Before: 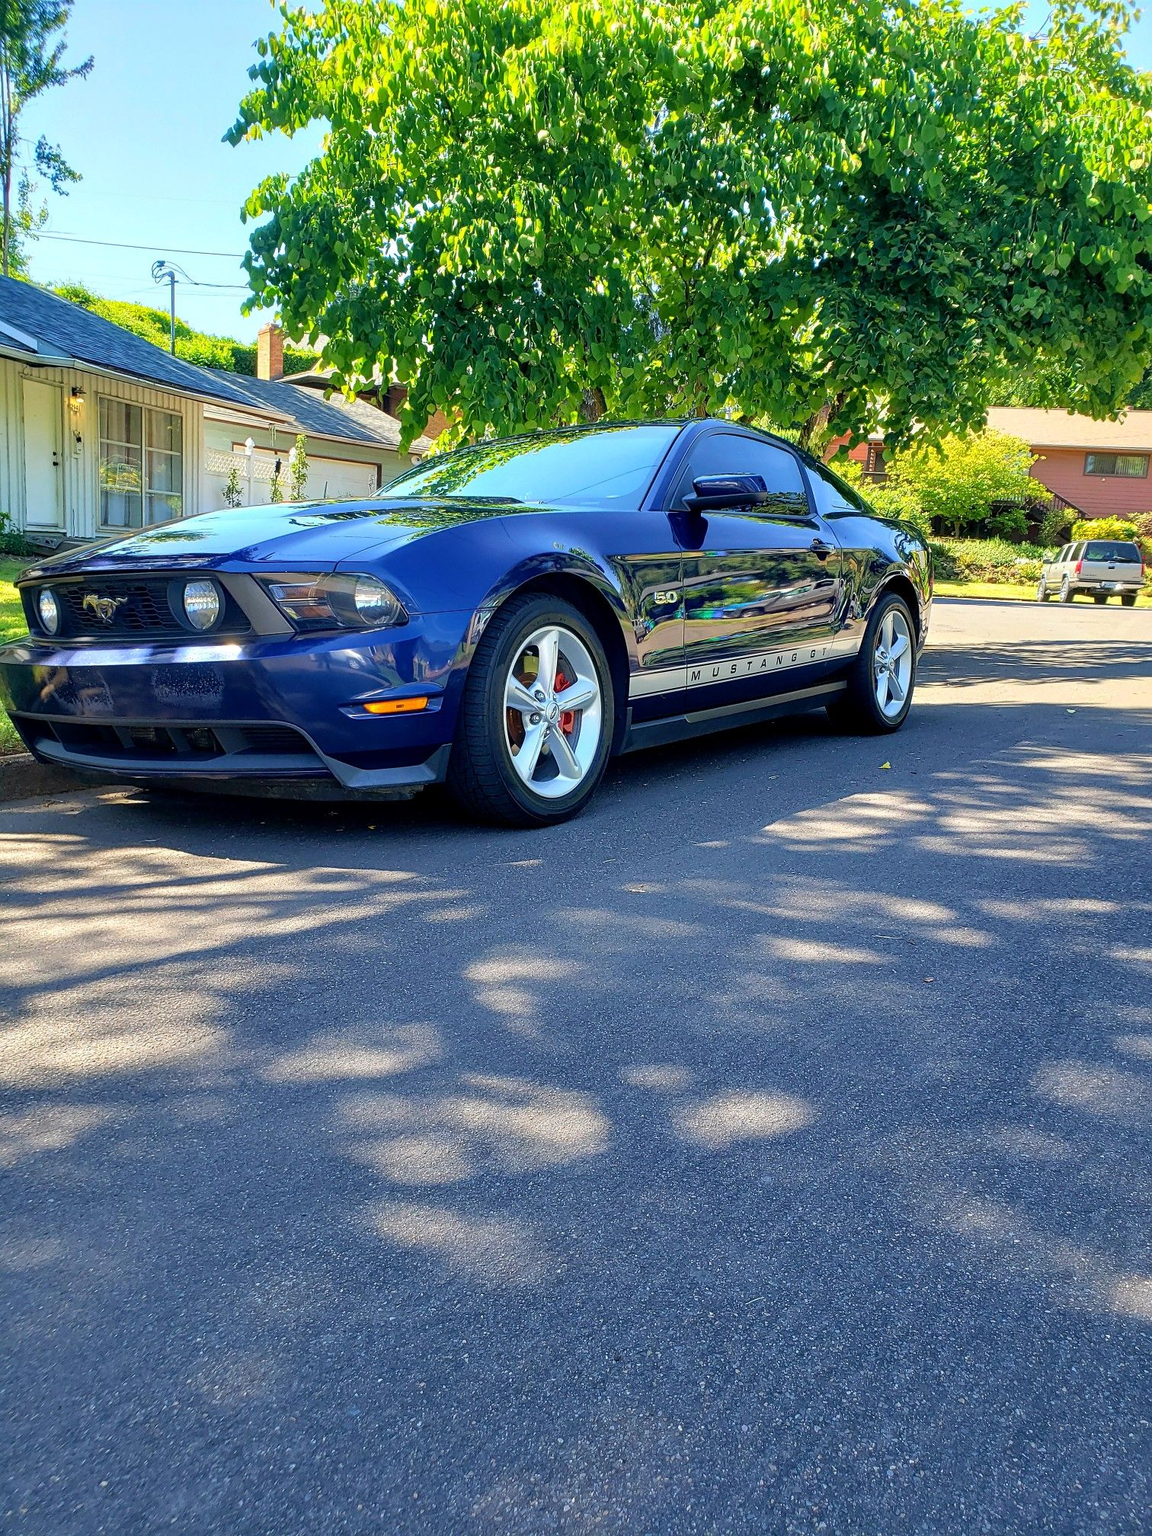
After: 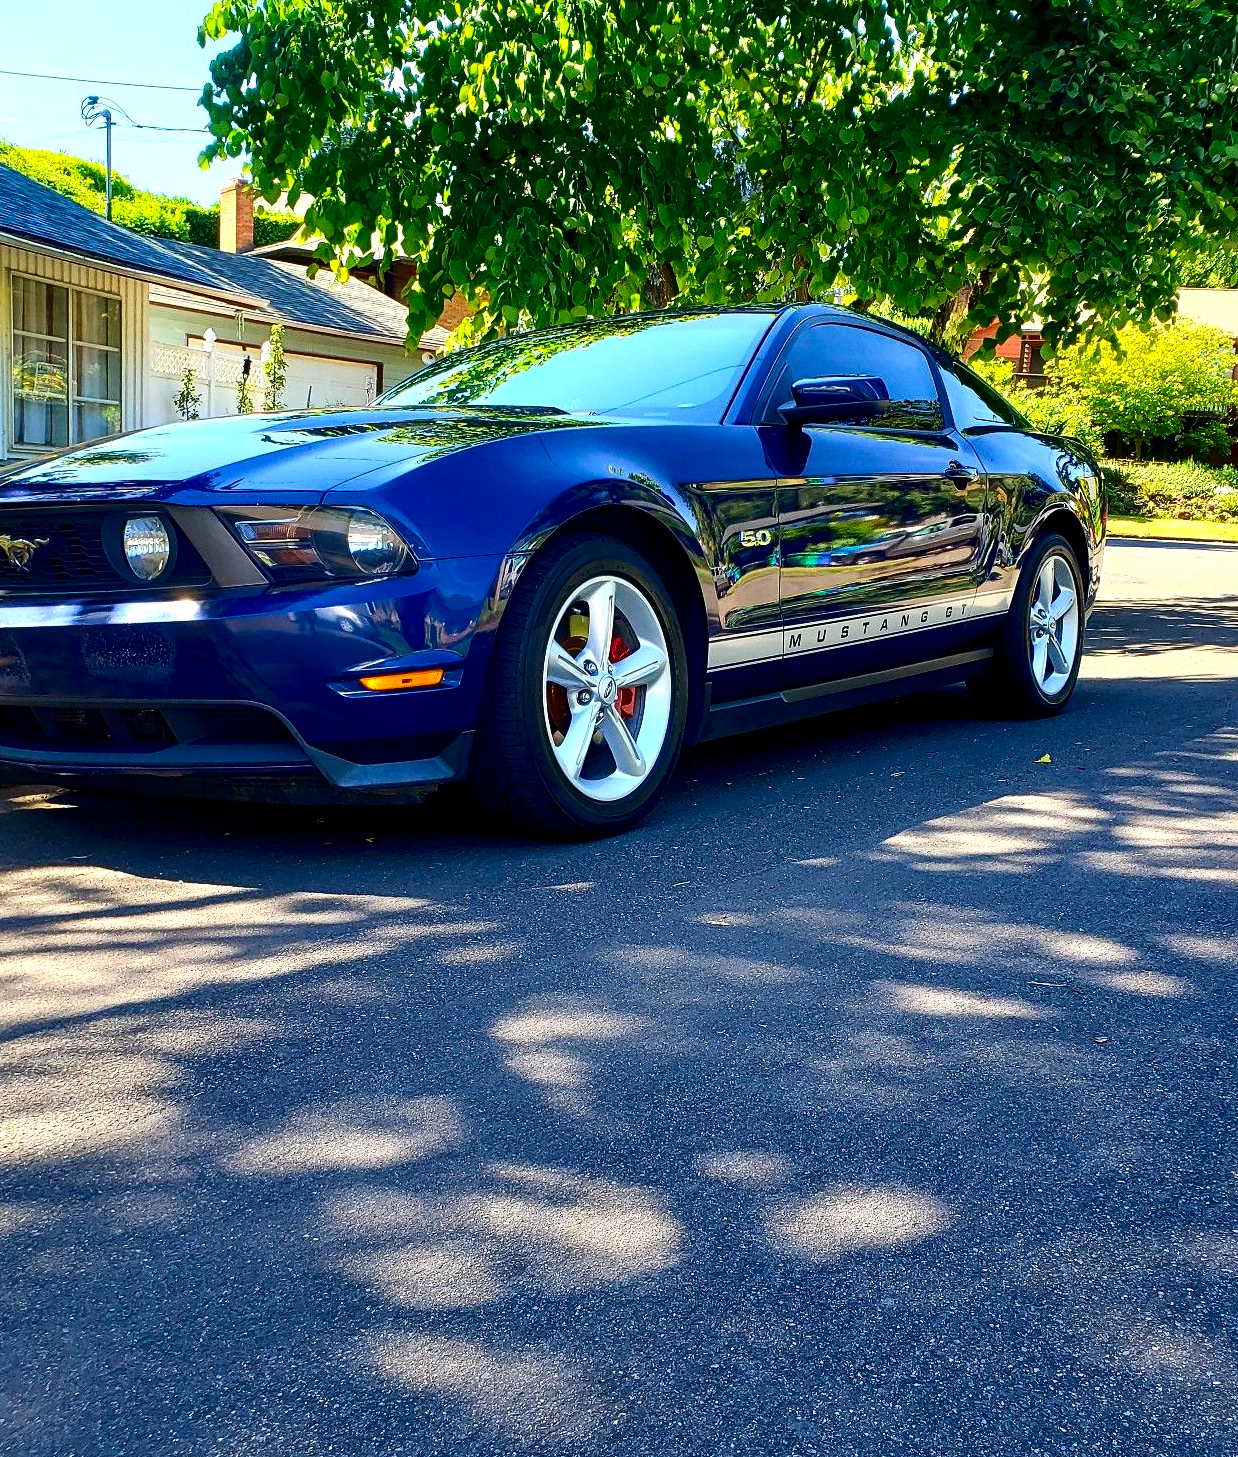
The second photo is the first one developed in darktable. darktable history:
contrast brightness saturation: contrast 0.192, brightness -0.223, saturation 0.116
crop: left 7.869%, top 12.247%, right 10.245%, bottom 15.443%
exposure: black level correction 0.001, exposure 0.296 EV, compensate exposure bias true, compensate highlight preservation false
color balance rgb: power › luminance 1.162%, power › chroma 0.391%, power › hue 32.74°, perceptual saturation grading › global saturation 1.074%, perceptual saturation grading › highlights -1.986%, perceptual saturation grading › mid-tones 3.652%, perceptual saturation grading › shadows 7.707%
